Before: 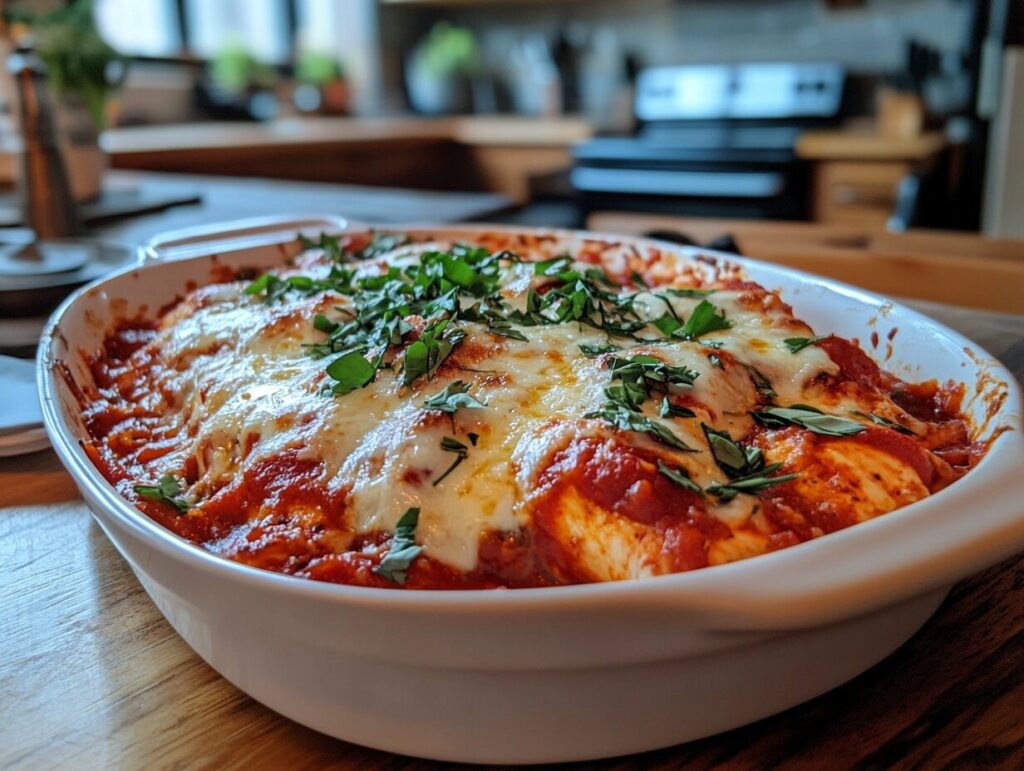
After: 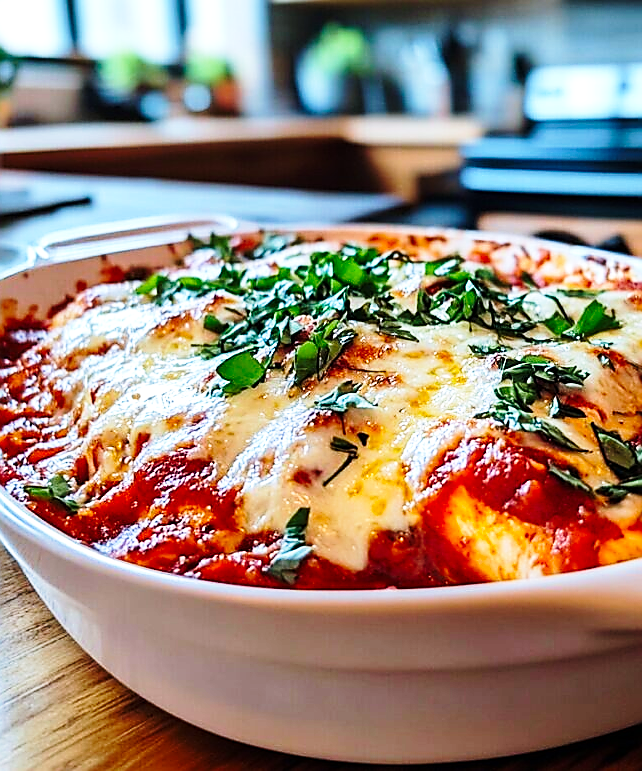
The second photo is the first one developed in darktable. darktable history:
crop: left 10.79%, right 26.426%
tone equalizer: -8 EV -0.454 EV, -7 EV -0.407 EV, -6 EV -0.319 EV, -5 EV -0.22 EV, -3 EV 0.215 EV, -2 EV 0.306 EV, -1 EV 0.393 EV, +0 EV 0.413 EV, edges refinement/feathering 500, mask exposure compensation -1.57 EV, preserve details no
base curve: curves: ch0 [(0, 0) (0.028, 0.03) (0.121, 0.232) (0.46, 0.748) (0.859, 0.968) (1, 1)], preserve colors none
color calibration: output colorfulness [0, 0.315, 0, 0], gray › normalize channels true, illuminant as shot in camera, x 0.358, y 0.373, temperature 4628.91 K, gamut compression 0.016
velvia: on, module defaults
sharpen: radius 1.406, amount 1.24, threshold 0.755
